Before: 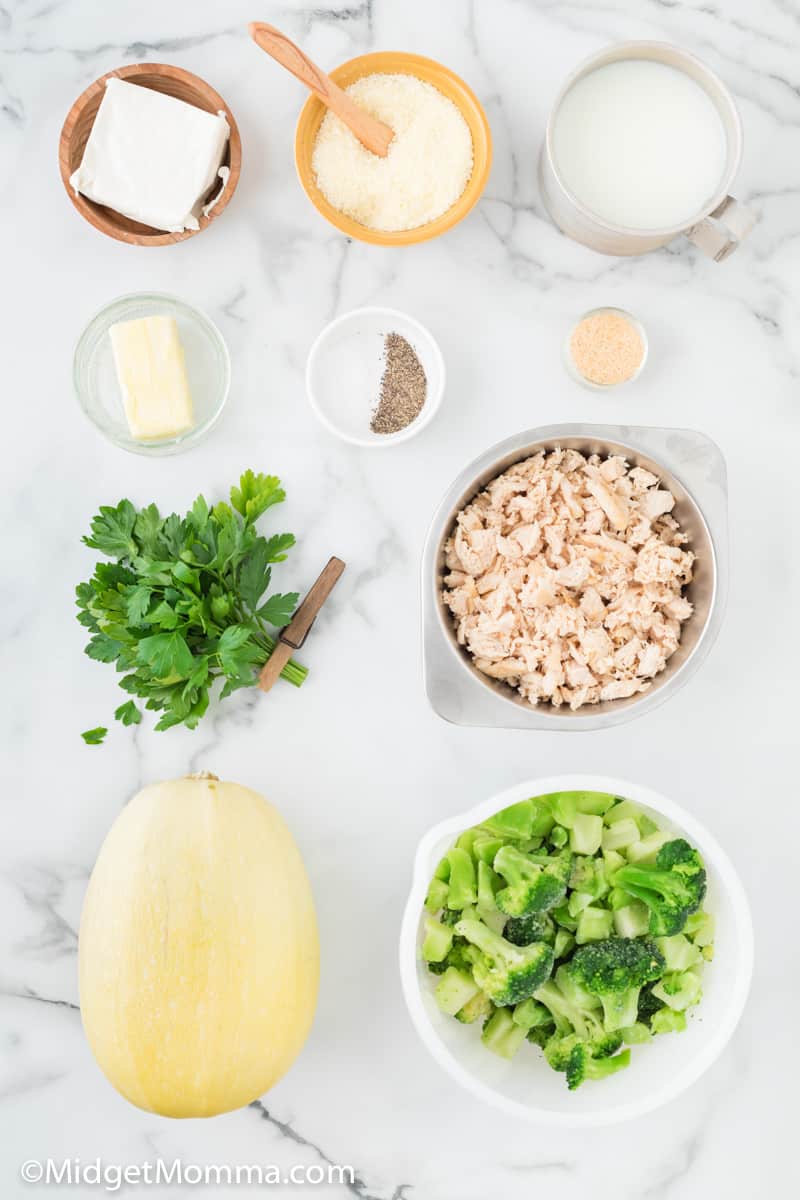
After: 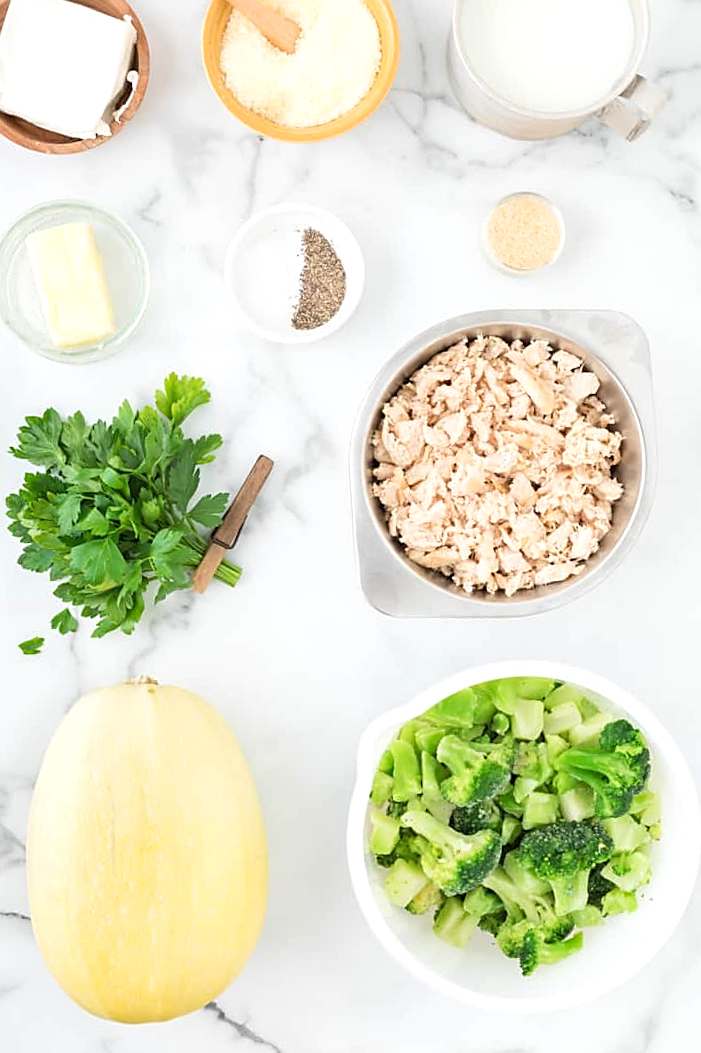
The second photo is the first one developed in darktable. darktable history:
sharpen: on, module defaults
crop and rotate: angle 2.87°, left 5.792%, top 5.715%
exposure: black level correction 0, exposure 0.198 EV, compensate exposure bias true, compensate highlight preservation false
